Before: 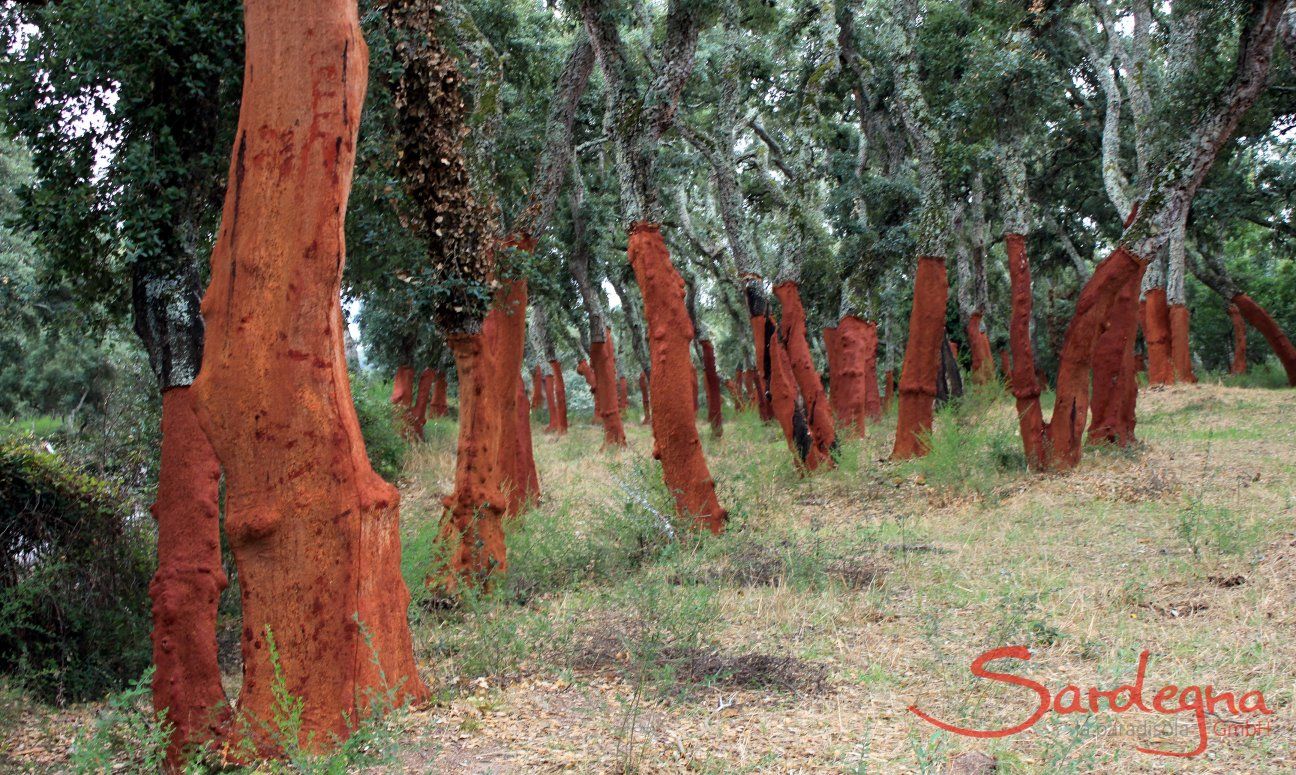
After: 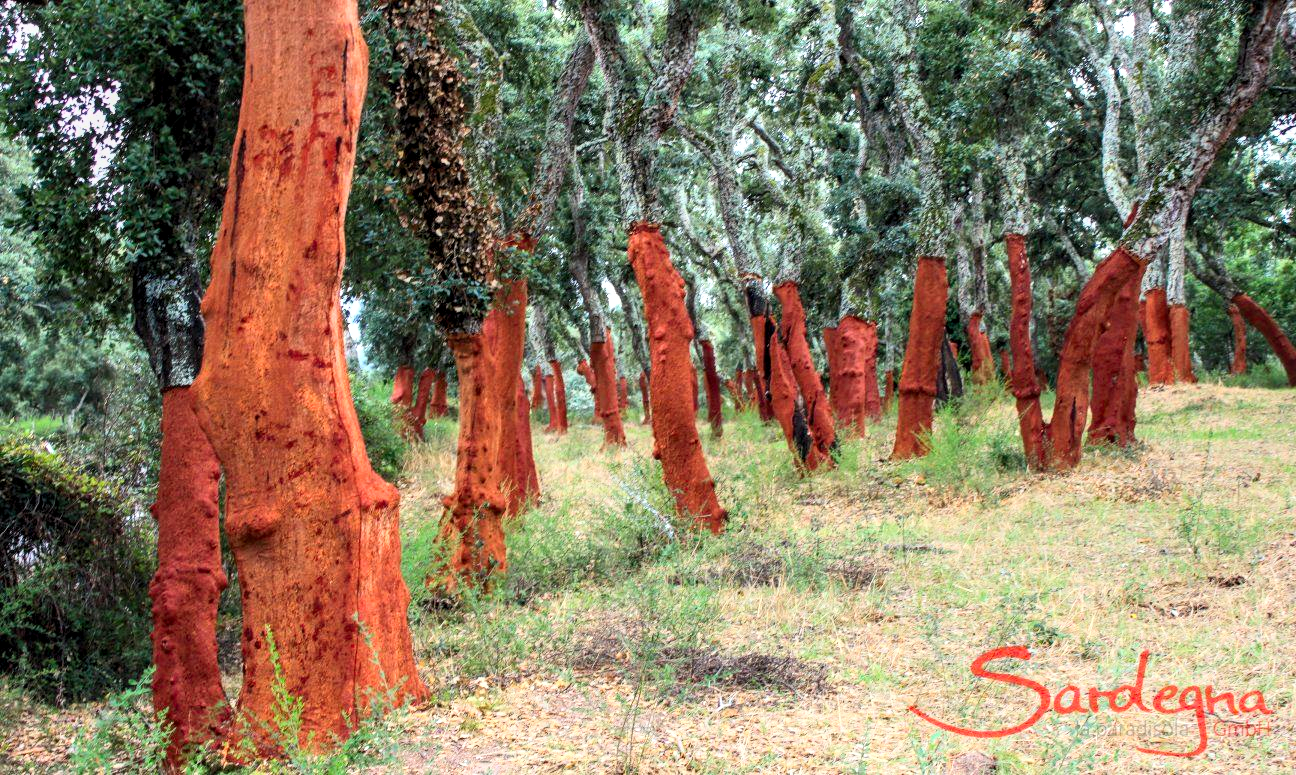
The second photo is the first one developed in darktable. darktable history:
contrast brightness saturation: contrast 0.24, brightness 0.26, saturation 0.39
local contrast: detail 130%
